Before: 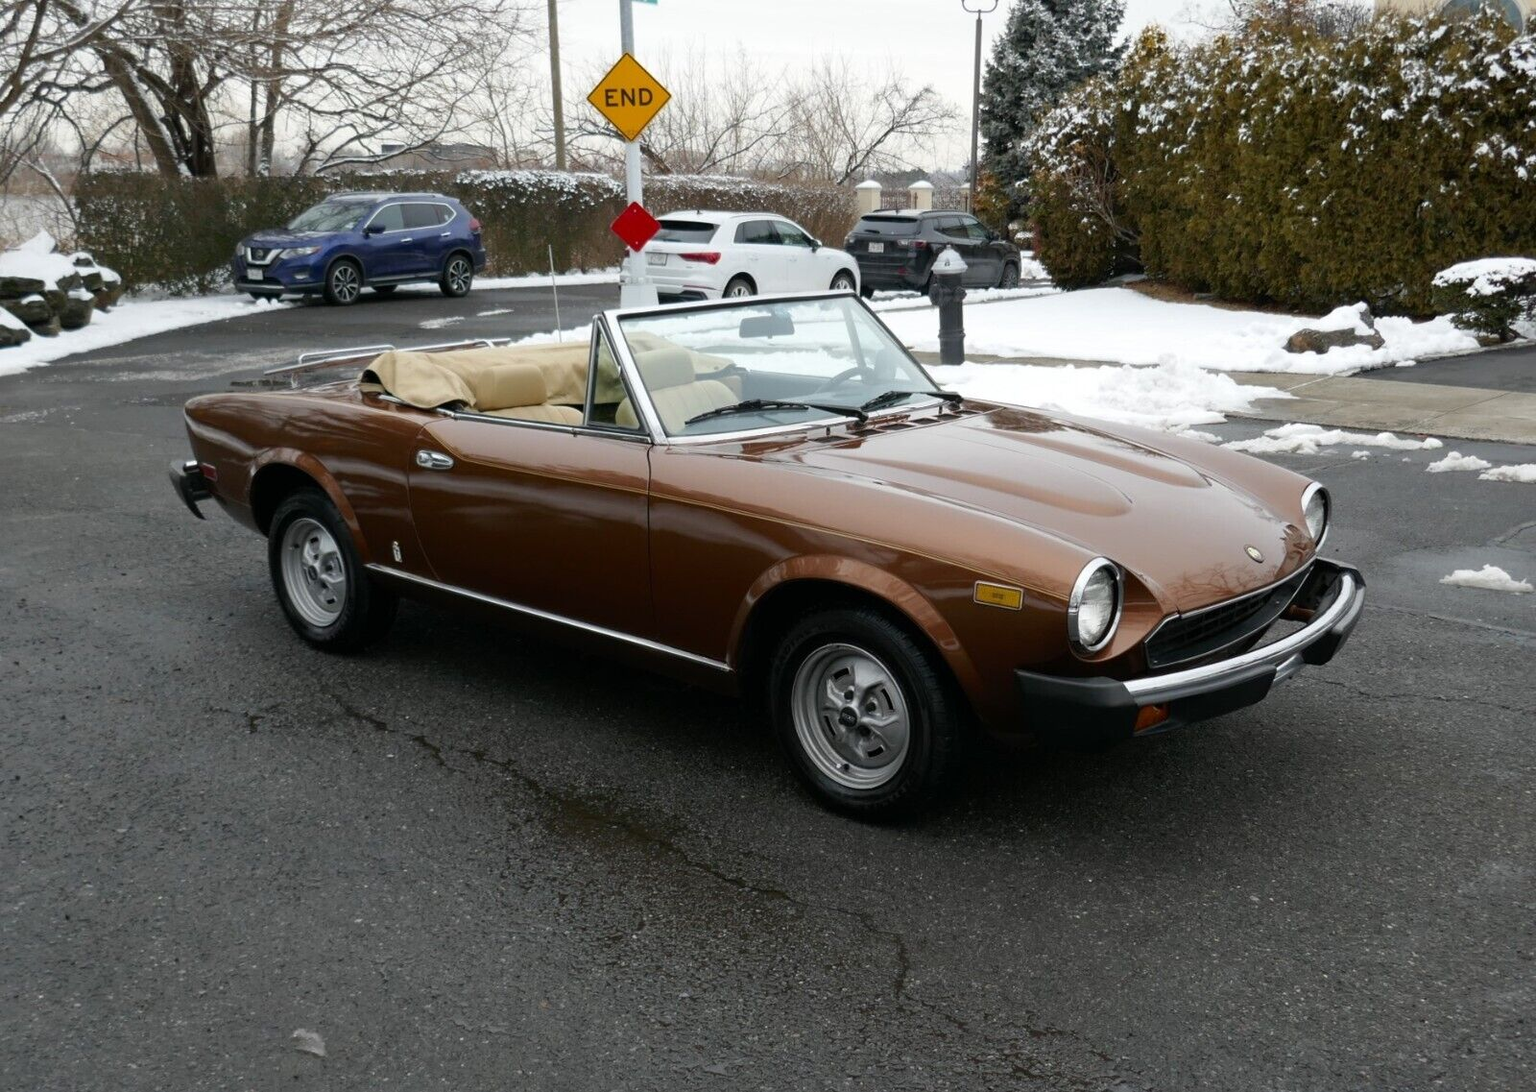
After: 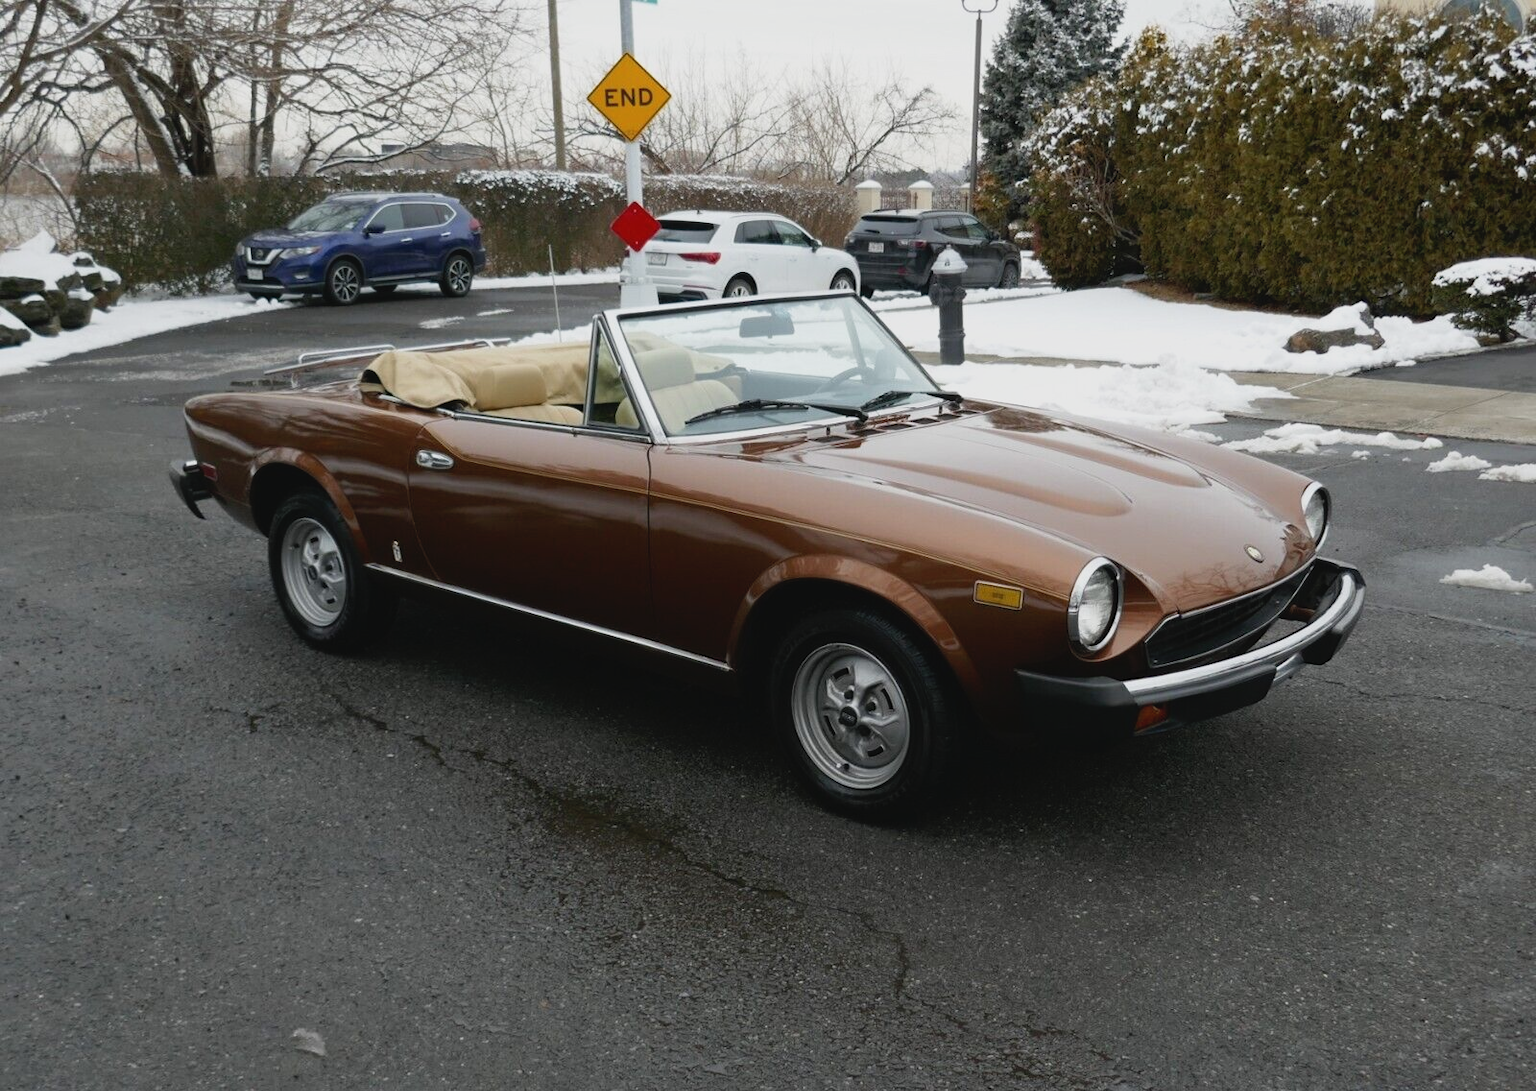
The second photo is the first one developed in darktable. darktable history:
tone curve: curves: ch0 [(0, 0.036) (0.053, 0.068) (0.211, 0.217) (0.519, 0.513) (0.847, 0.82) (0.991, 0.914)]; ch1 [(0, 0) (0.276, 0.206) (0.412, 0.353) (0.482, 0.475) (0.495, 0.5) (0.509, 0.502) (0.563, 0.57) (0.667, 0.672) (0.788, 0.809) (1, 1)]; ch2 [(0, 0) (0.438, 0.456) (0.473, 0.47) (0.503, 0.503) (0.523, 0.528) (0.562, 0.571) (0.612, 0.61) (0.679, 0.72) (1, 1)], preserve colors none
